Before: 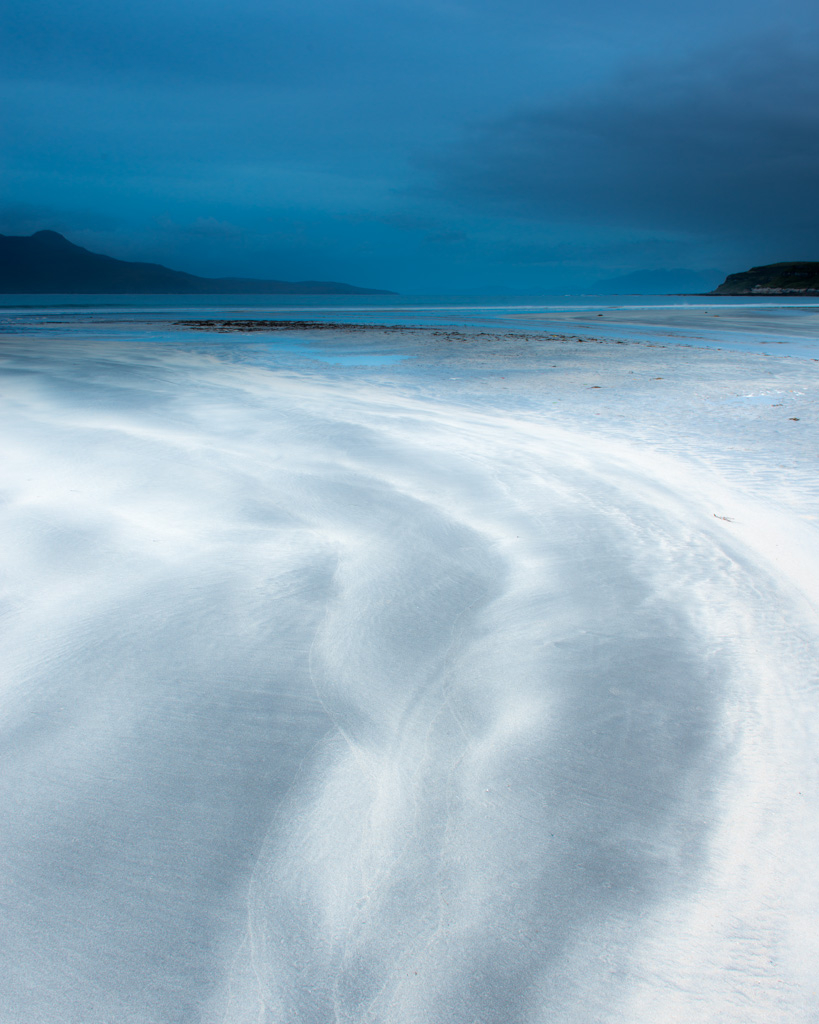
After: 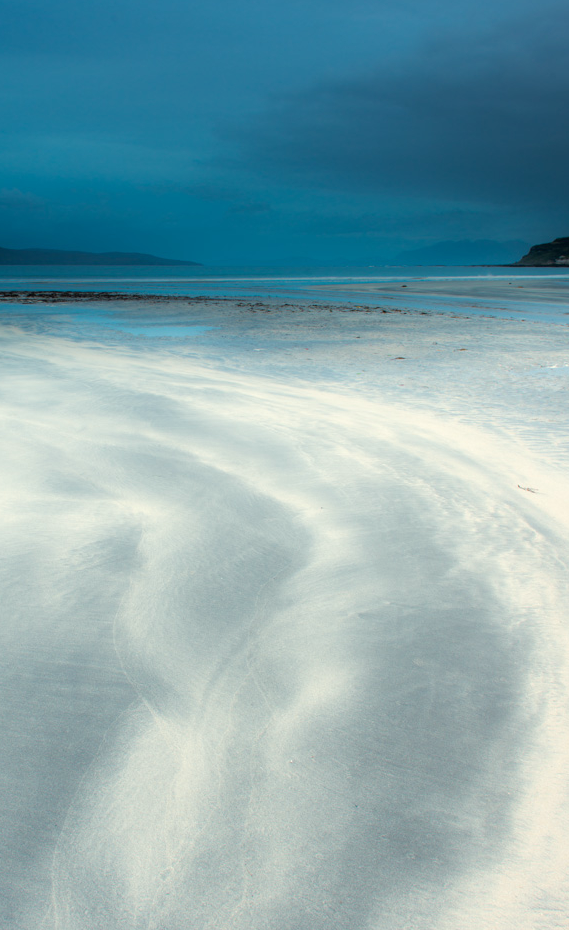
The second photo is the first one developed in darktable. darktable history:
crop and rotate: left 24.034%, top 2.838%, right 6.406%, bottom 6.299%
white balance: red 1.029, blue 0.92
